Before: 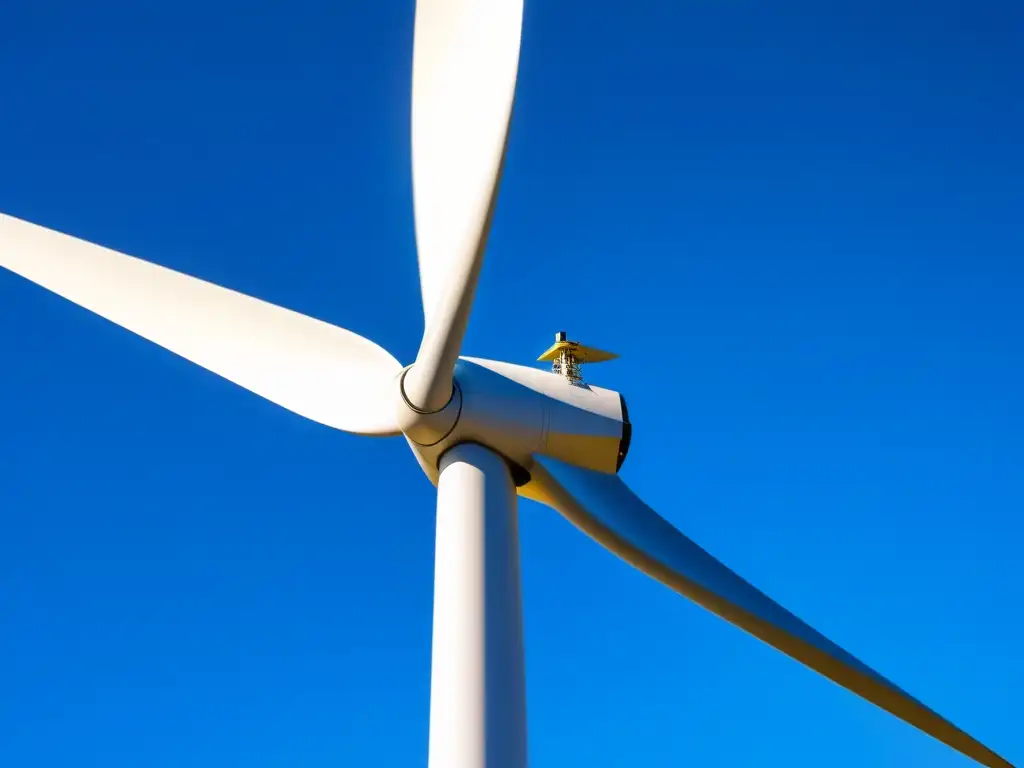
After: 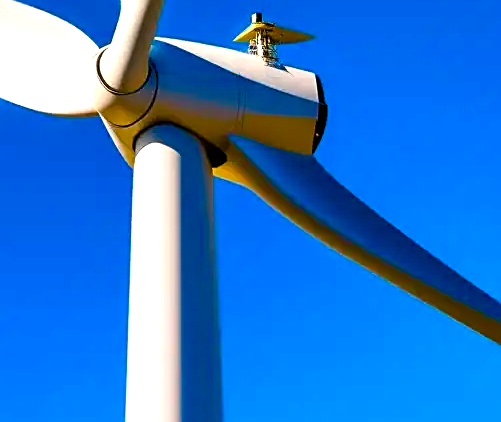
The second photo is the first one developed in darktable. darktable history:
color balance rgb: highlights gain › luminance 6.928%, highlights gain › chroma 0.907%, highlights gain › hue 47.49°, perceptual saturation grading › global saturation 20%, perceptual saturation grading › highlights -25.398%, perceptual saturation grading › shadows 49.573%, global vibrance 30.182%, contrast 10.007%
sharpen: on, module defaults
contrast brightness saturation: contrast 0.084, saturation 0.017
crop: left 29.724%, top 41.543%, right 21.26%, bottom 3.508%
tone equalizer: mask exposure compensation -0.515 EV
